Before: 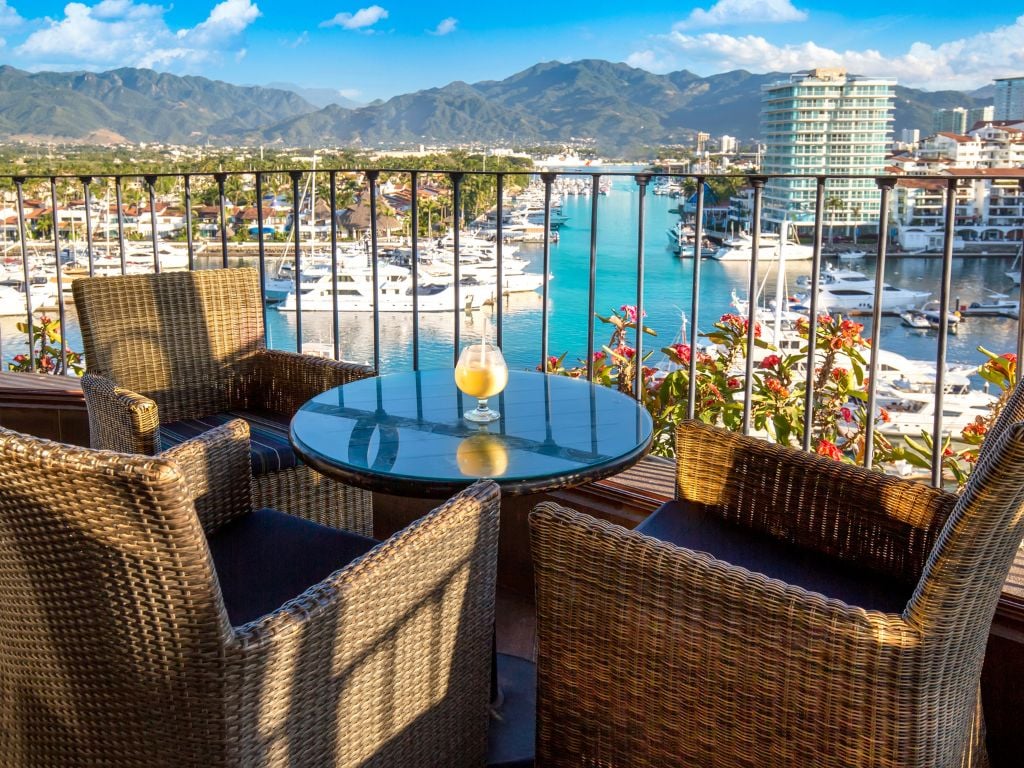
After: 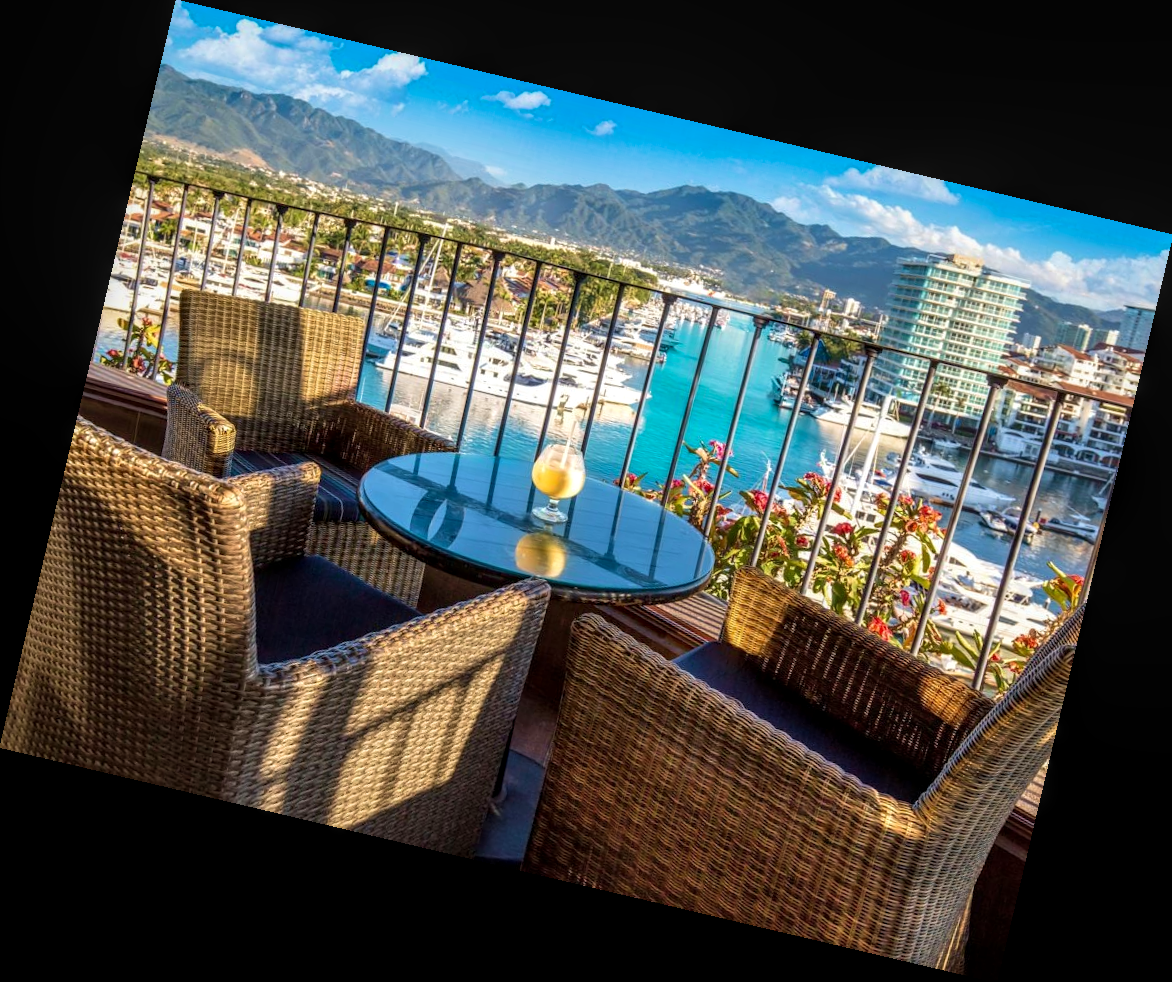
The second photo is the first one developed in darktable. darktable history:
velvia: on, module defaults
rotate and perspective: rotation 13.27°, automatic cropping off
local contrast: on, module defaults
